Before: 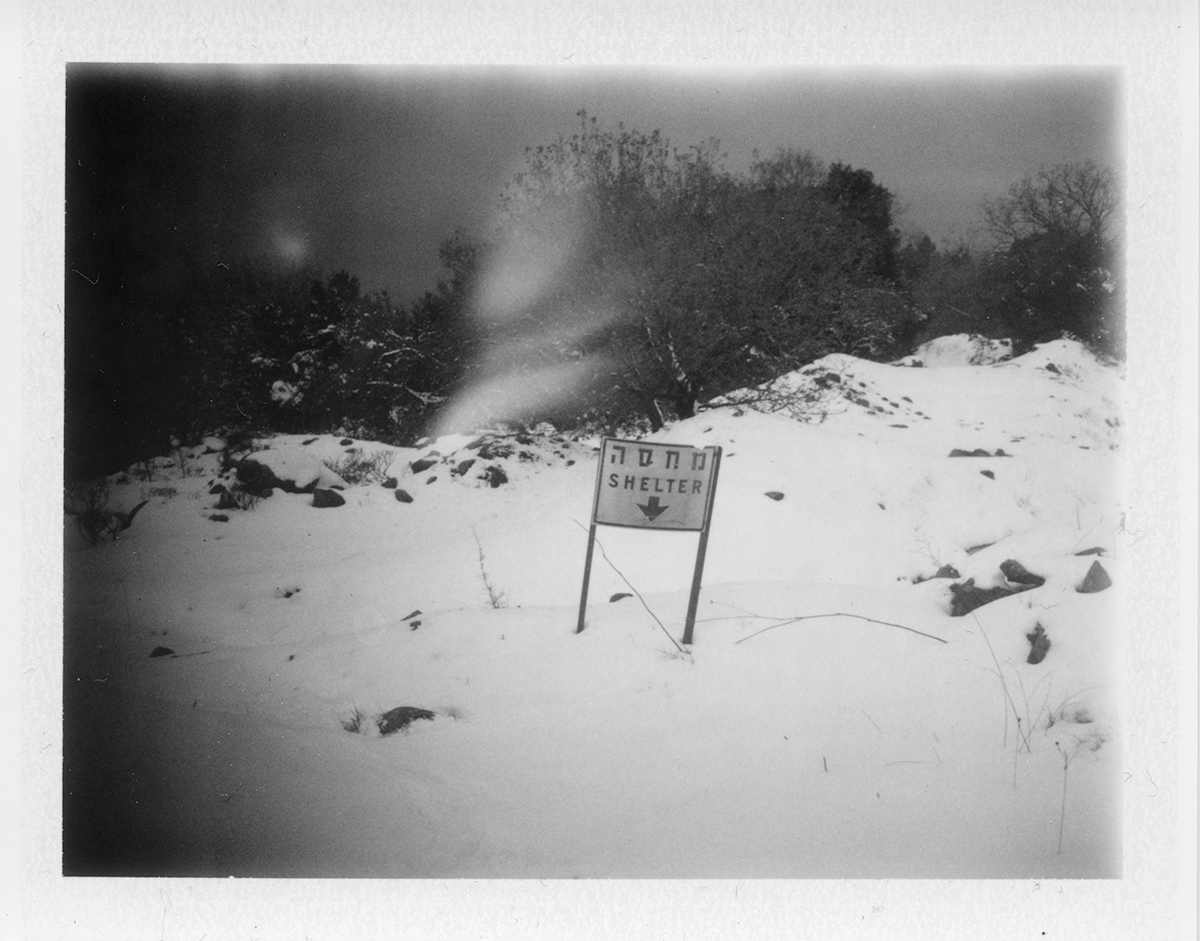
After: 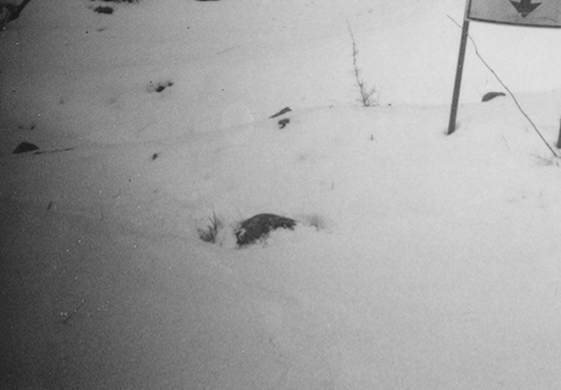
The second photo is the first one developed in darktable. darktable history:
crop: top 44.483%, right 43.593%, bottom 12.892%
rotate and perspective: rotation 0.72°, lens shift (vertical) -0.352, lens shift (horizontal) -0.051, crop left 0.152, crop right 0.859, crop top 0.019, crop bottom 0.964
color balance rgb: linear chroma grading › global chroma 15%, perceptual saturation grading › global saturation 30%
